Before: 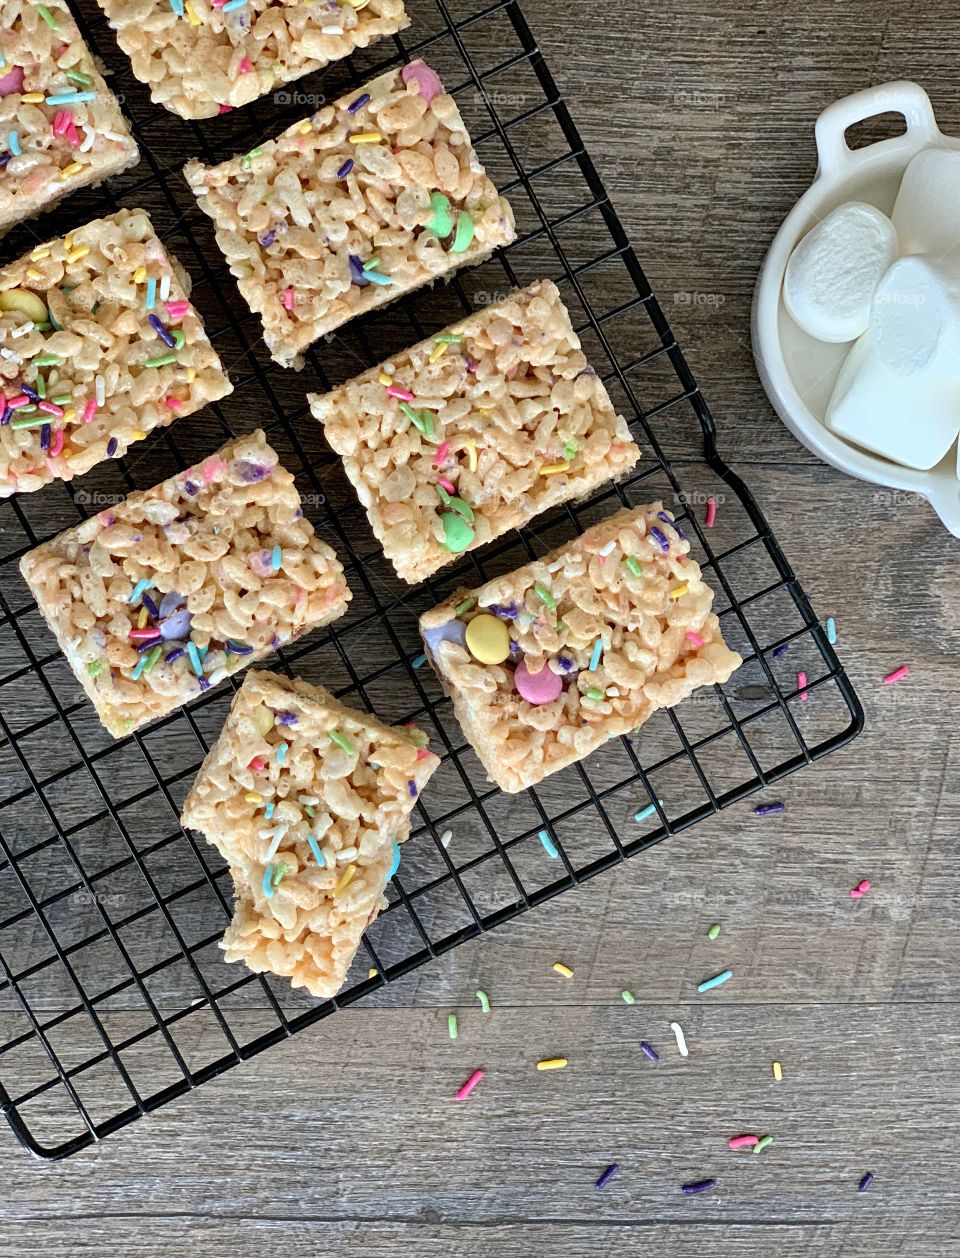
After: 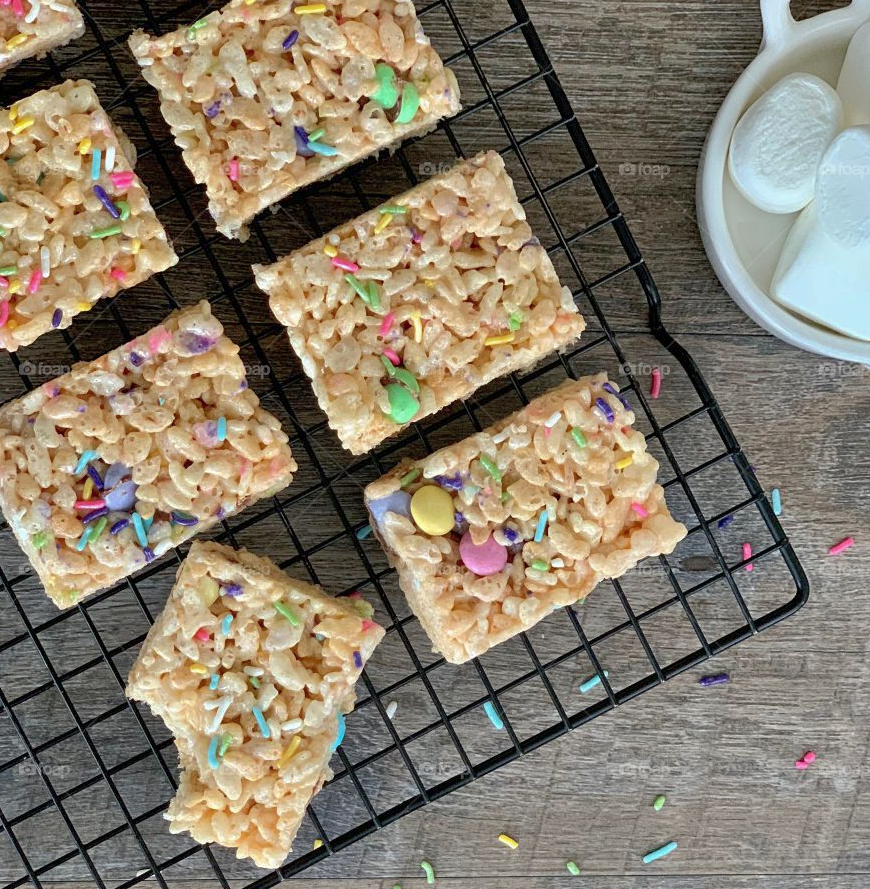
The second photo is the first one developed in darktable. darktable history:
shadows and highlights: on, module defaults
crop: left 5.763%, top 10.306%, right 3.574%, bottom 18.989%
